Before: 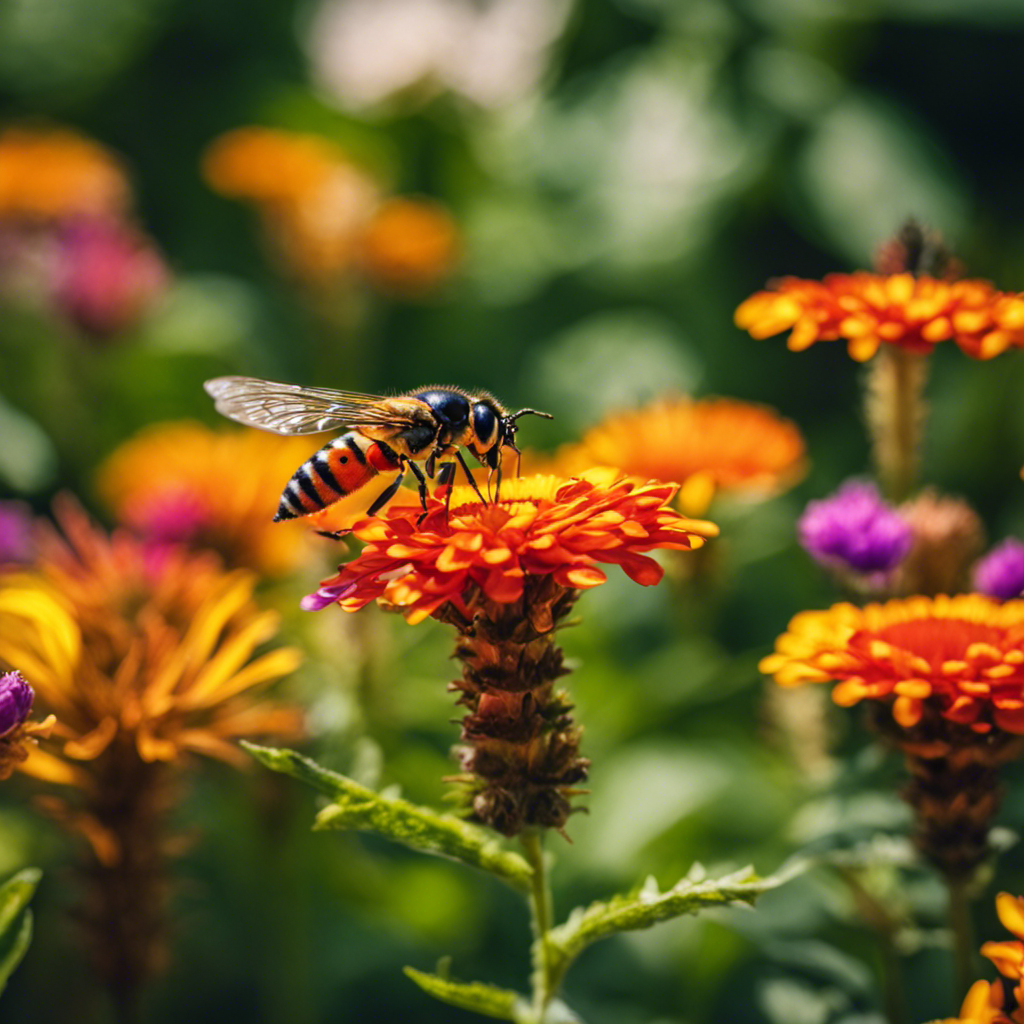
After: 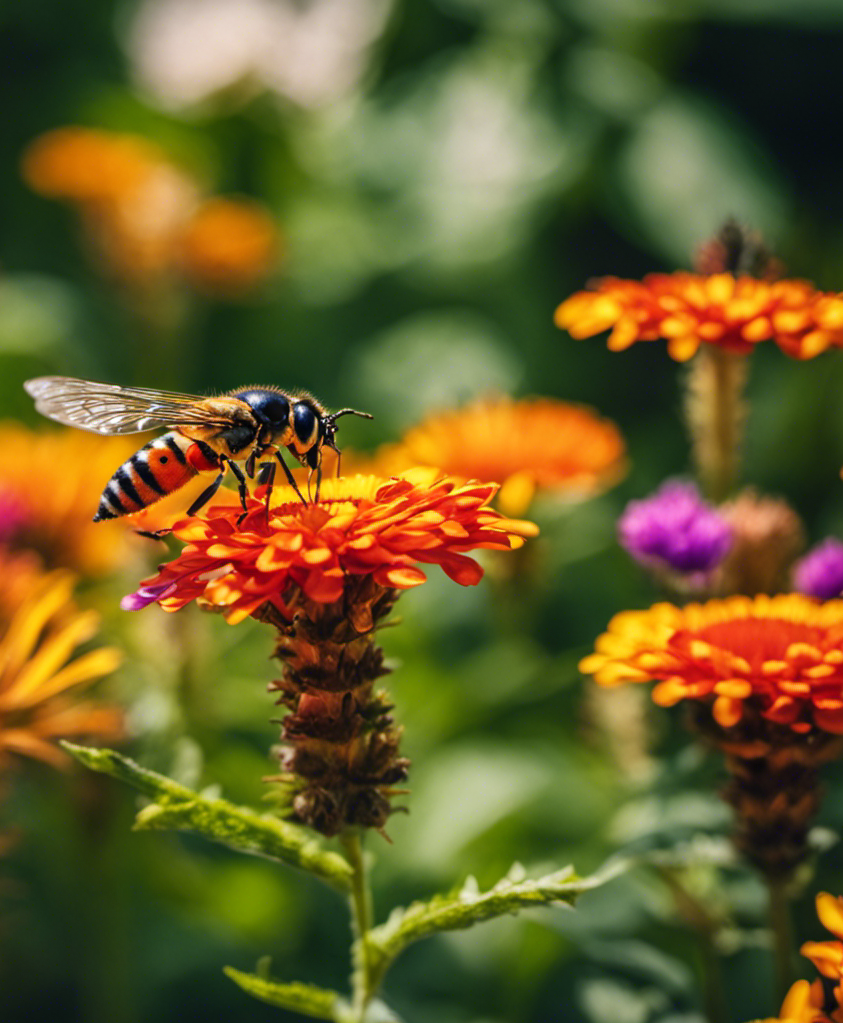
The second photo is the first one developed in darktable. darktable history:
tone equalizer: -8 EV -0.577 EV
crop: left 17.588%, bottom 0.043%
